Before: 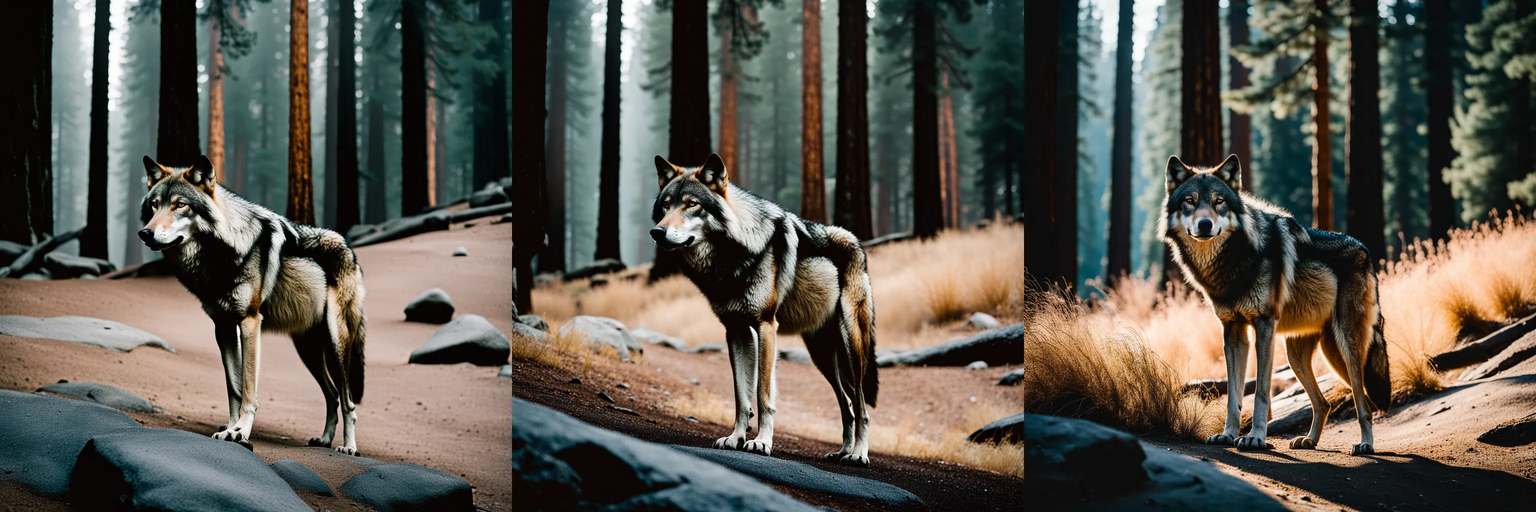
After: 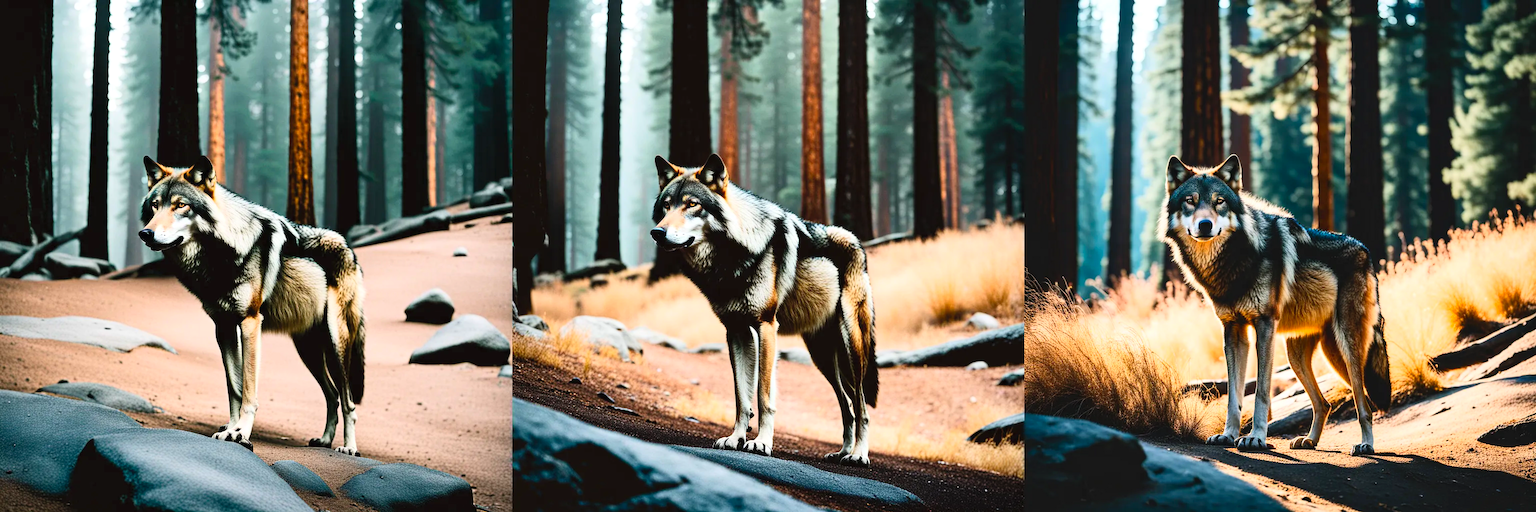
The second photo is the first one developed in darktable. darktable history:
exposure: exposure 0.203 EV, compensate highlight preservation false
contrast brightness saturation: contrast 0.24, brightness 0.267, saturation 0.392
